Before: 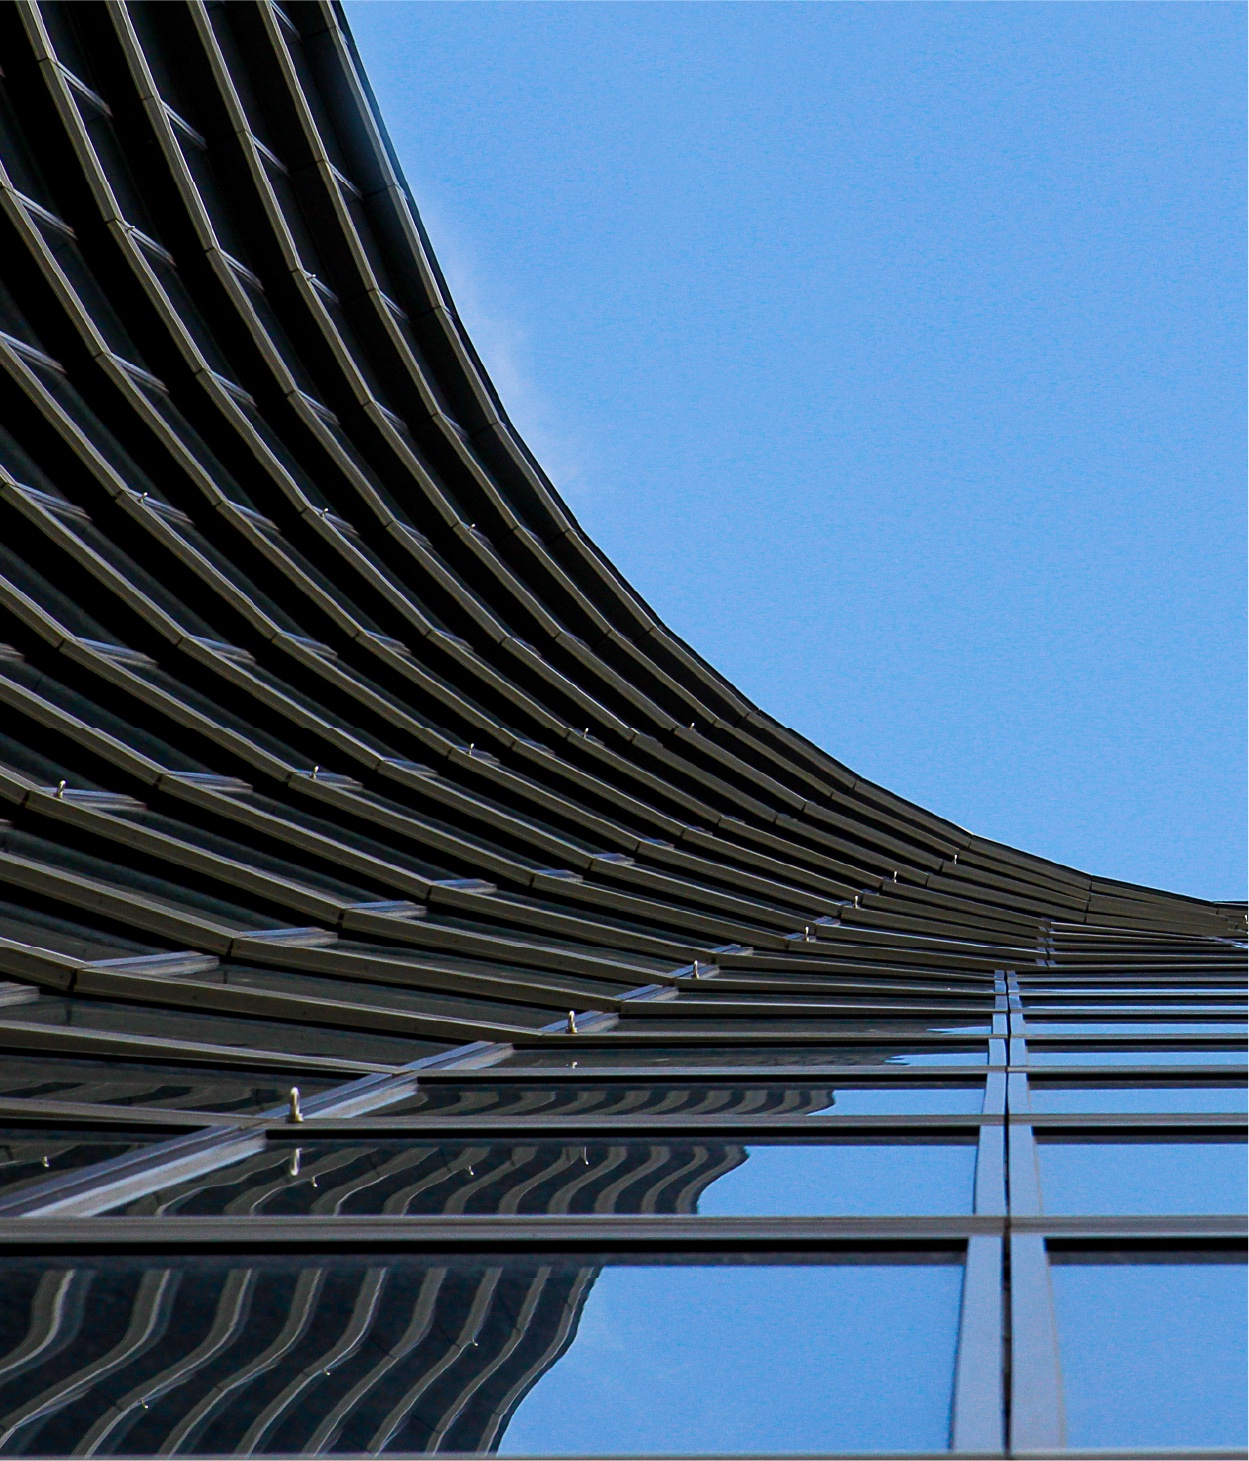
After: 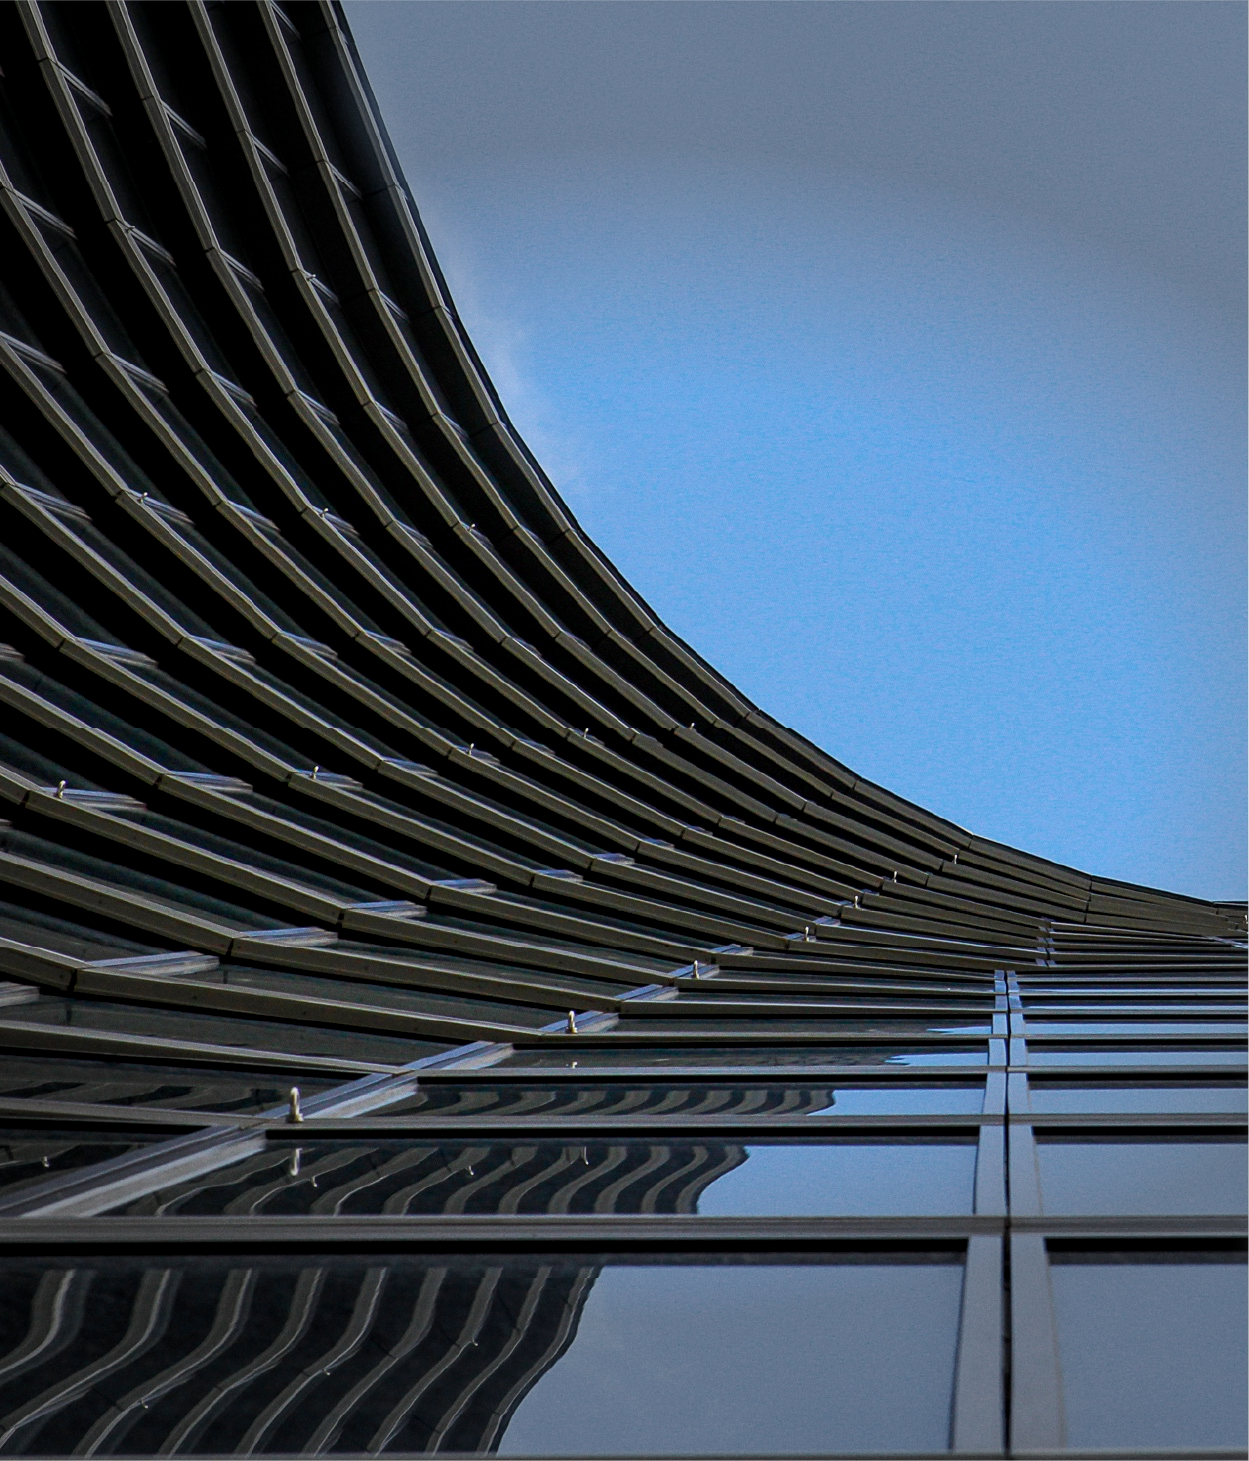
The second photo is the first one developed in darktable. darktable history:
local contrast: on, module defaults
tone equalizer: edges refinement/feathering 500, mask exposure compensation -1.57 EV, preserve details no
vignetting: fall-off start 70.71%, width/height ratio 1.333
